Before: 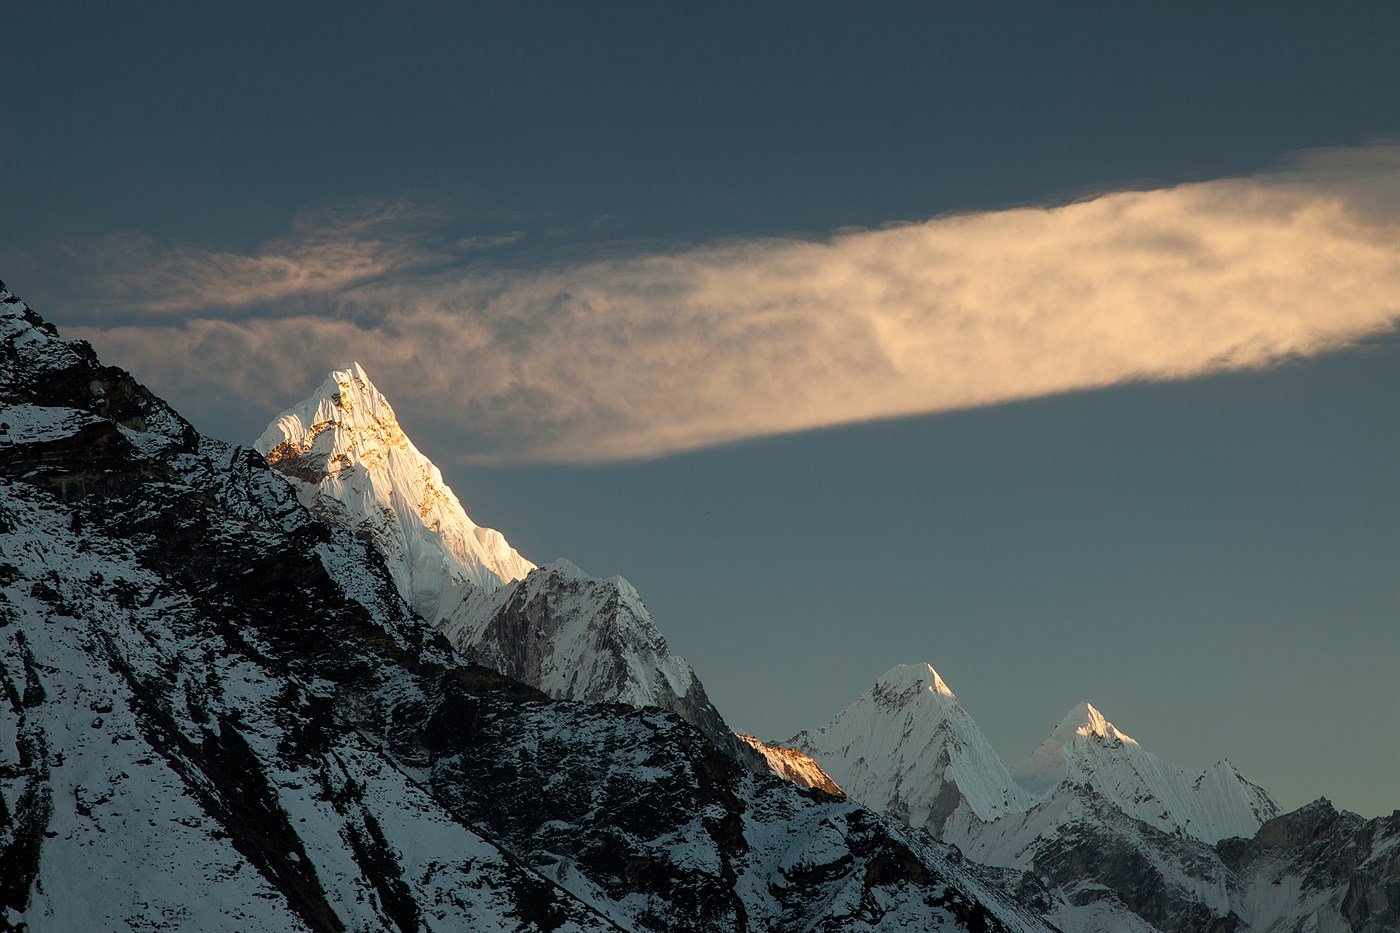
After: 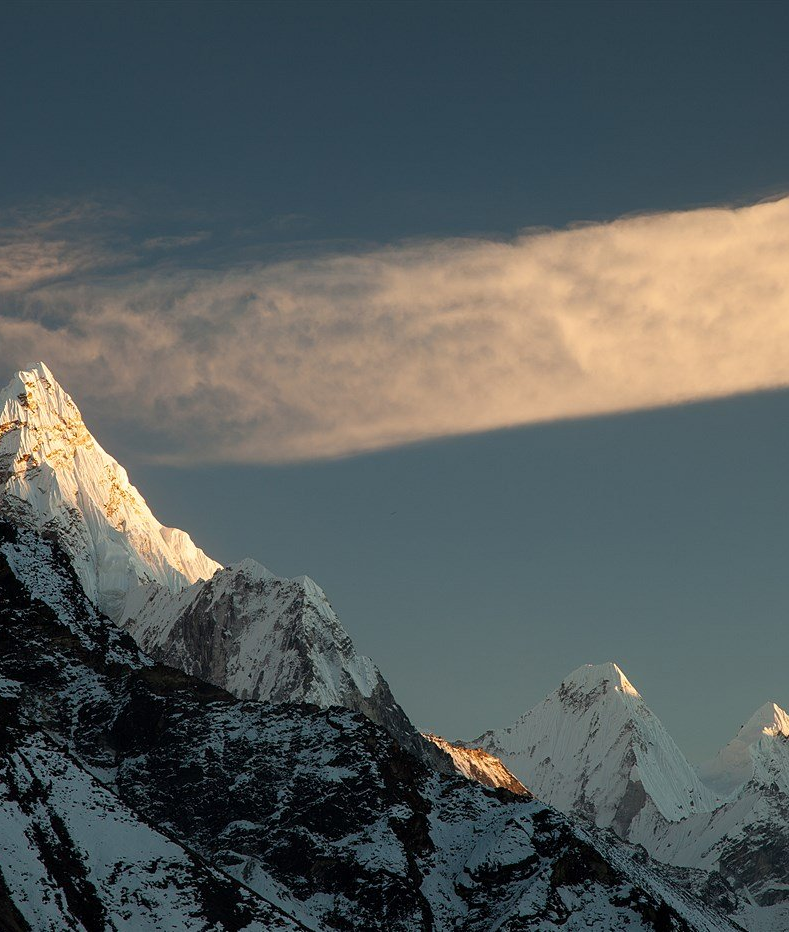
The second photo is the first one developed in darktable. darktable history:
crop and rotate: left 22.45%, right 21.137%
